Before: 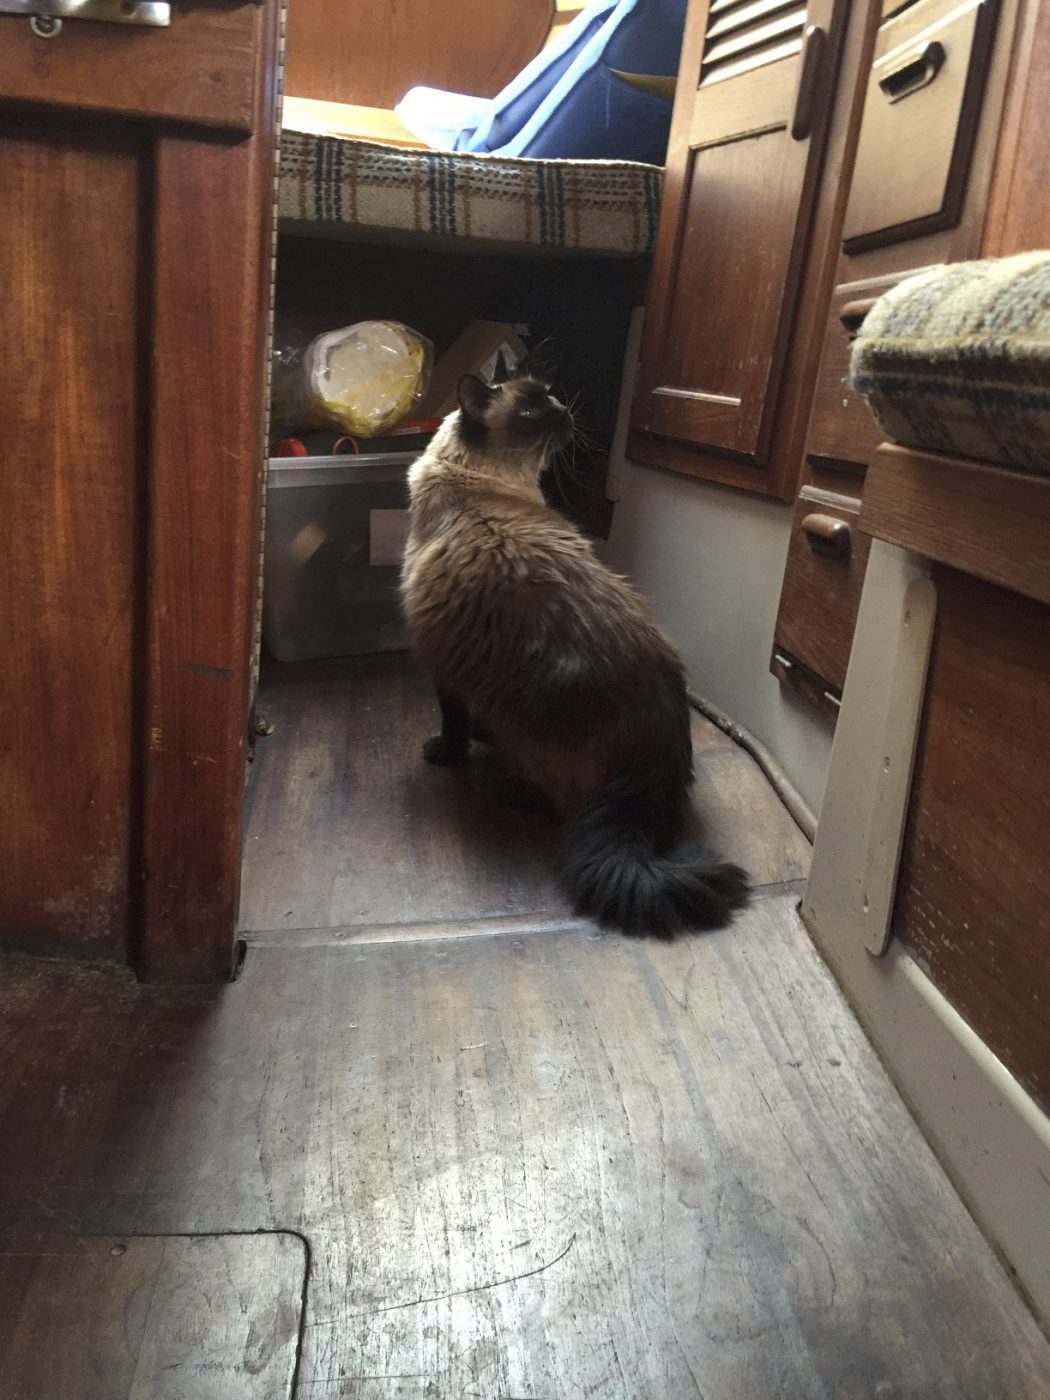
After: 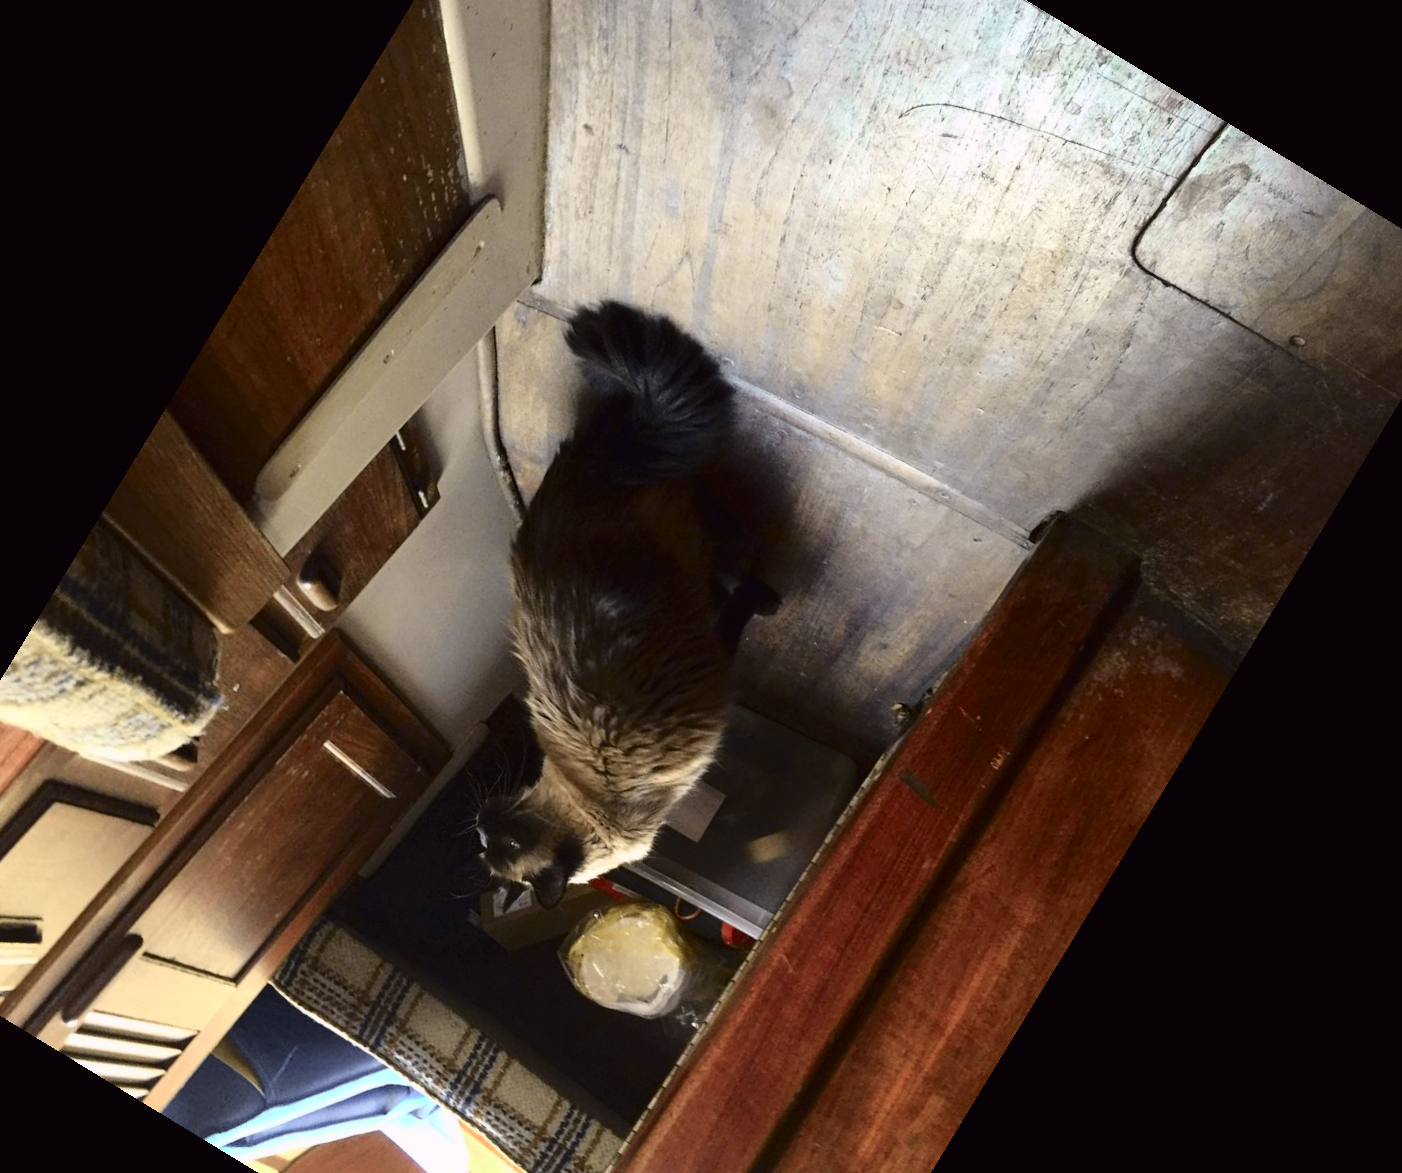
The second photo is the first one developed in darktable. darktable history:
tone curve: curves: ch0 [(0, 0.011) (0.053, 0.026) (0.174, 0.115) (0.398, 0.444) (0.673, 0.775) (0.829, 0.906) (0.991, 0.981)]; ch1 [(0, 0) (0.276, 0.206) (0.409, 0.383) (0.473, 0.458) (0.492, 0.501) (0.512, 0.513) (0.54, 0.543) (0.585, 0.617) (0.659, 0.686) (0.78, 0.8) (1, 1)]; ch2 [(0, 0) (0.438, 0.449) (0.473, 0.469) (0.503, 0.5) (0.523, 0.534) (0.562, 0.594) (0.612, 0.635) (0.695, 0.713) (1, 1)], color space Lab, independent channels, preserve colors none
crop and rotate: angle 148.68°, left 9.111%, top 15.603%, right 4.588%, bottom 17.041%
